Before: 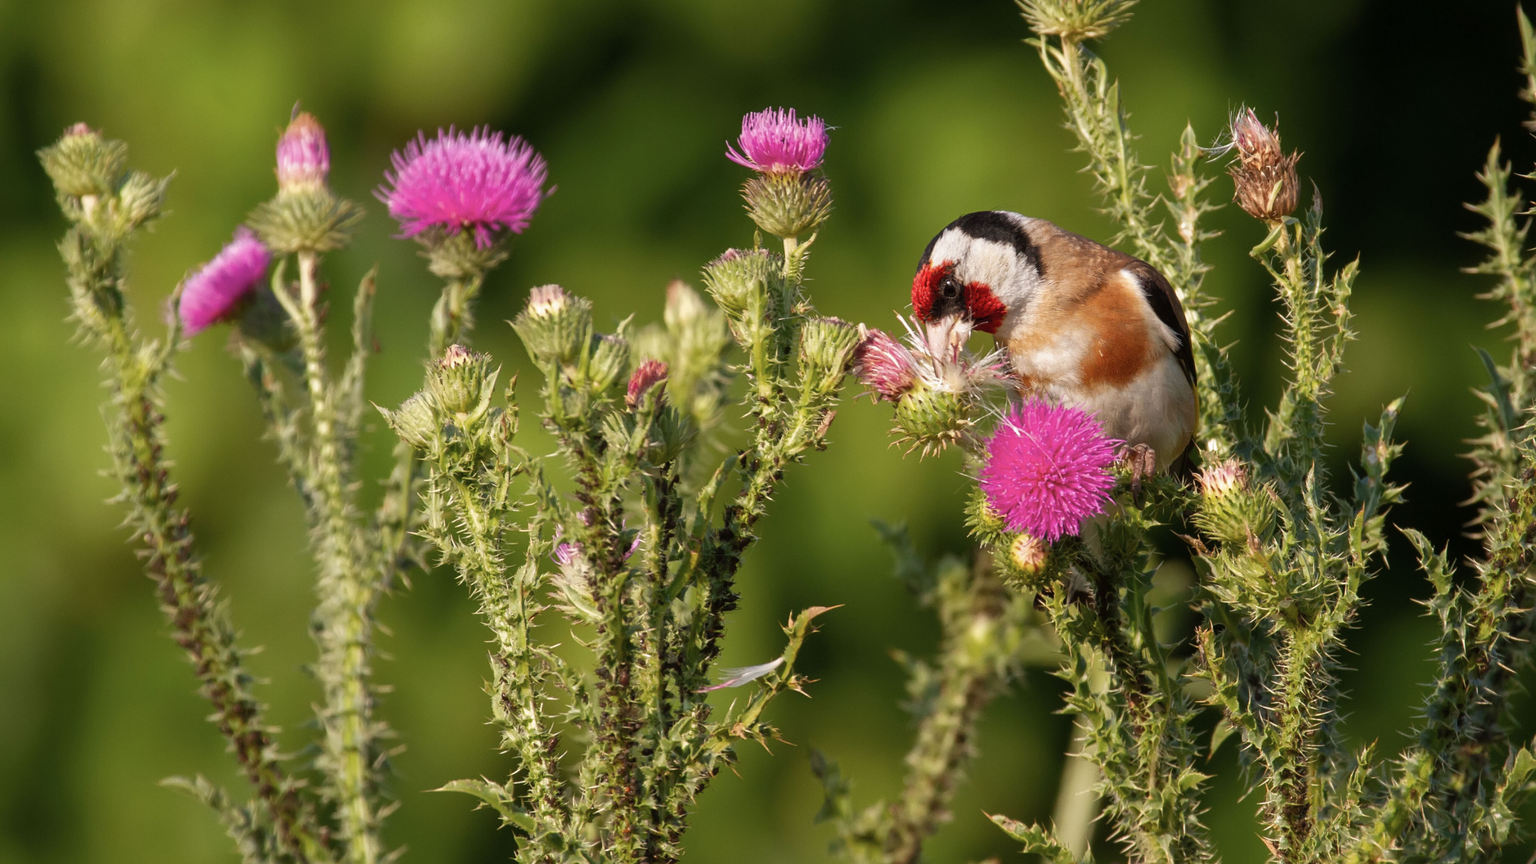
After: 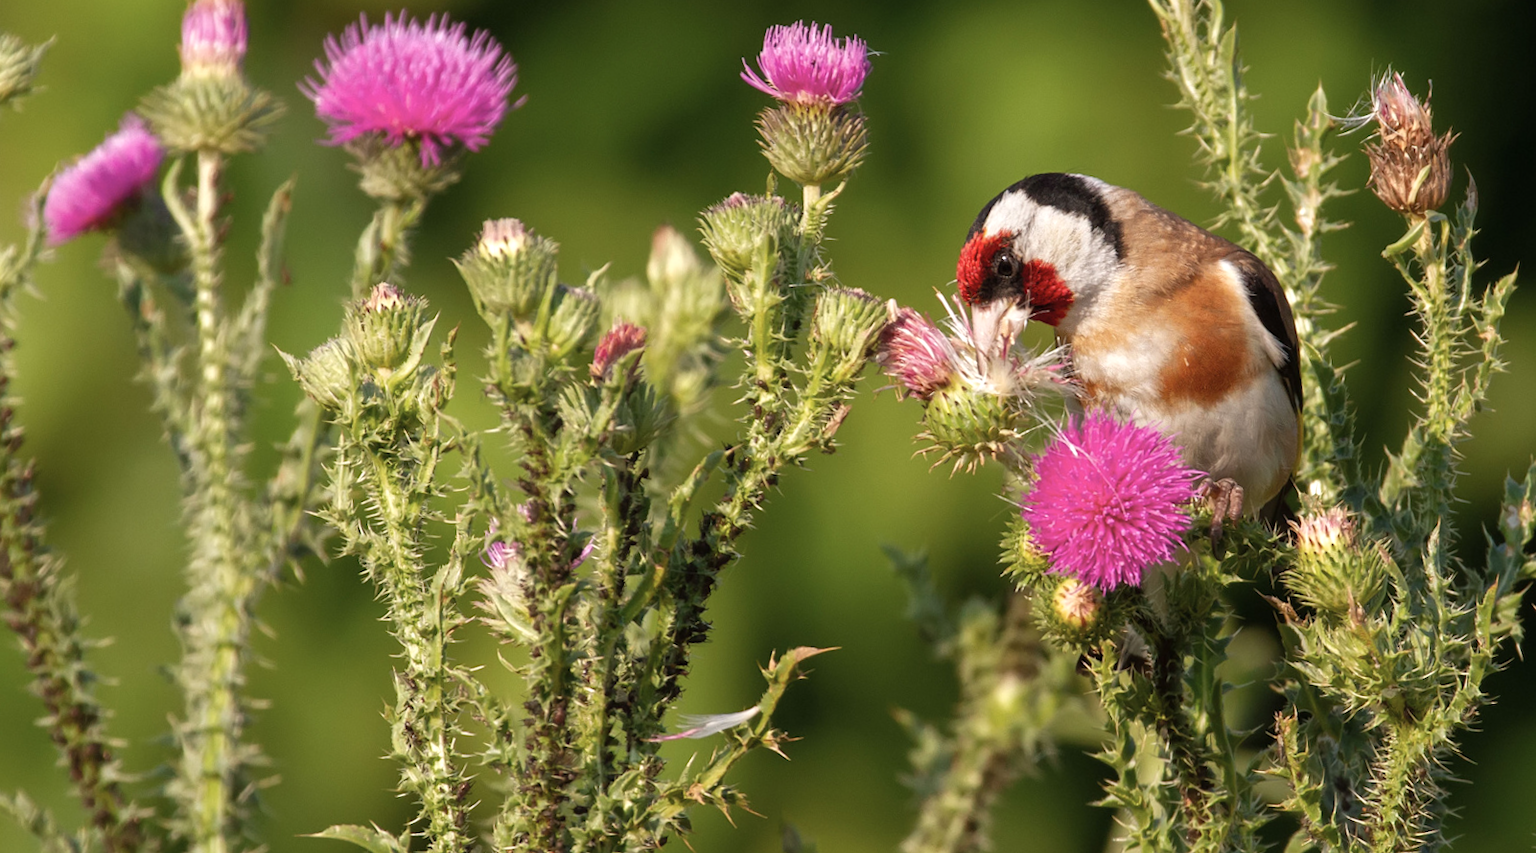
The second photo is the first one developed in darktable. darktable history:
contrast brightness saturation: saturation -0.05
rotate and perspective: rotation 1.57°, crop left 0.018, crop right 0.982, crop top 0.039, crop bottom 0.961
exposure: exposure 0.207 EV, compensate highlight preservation false
crop and rotate: angle -3.27°, left 5.211%, top 5.211%, right 4.607%, bottom 4.607%
